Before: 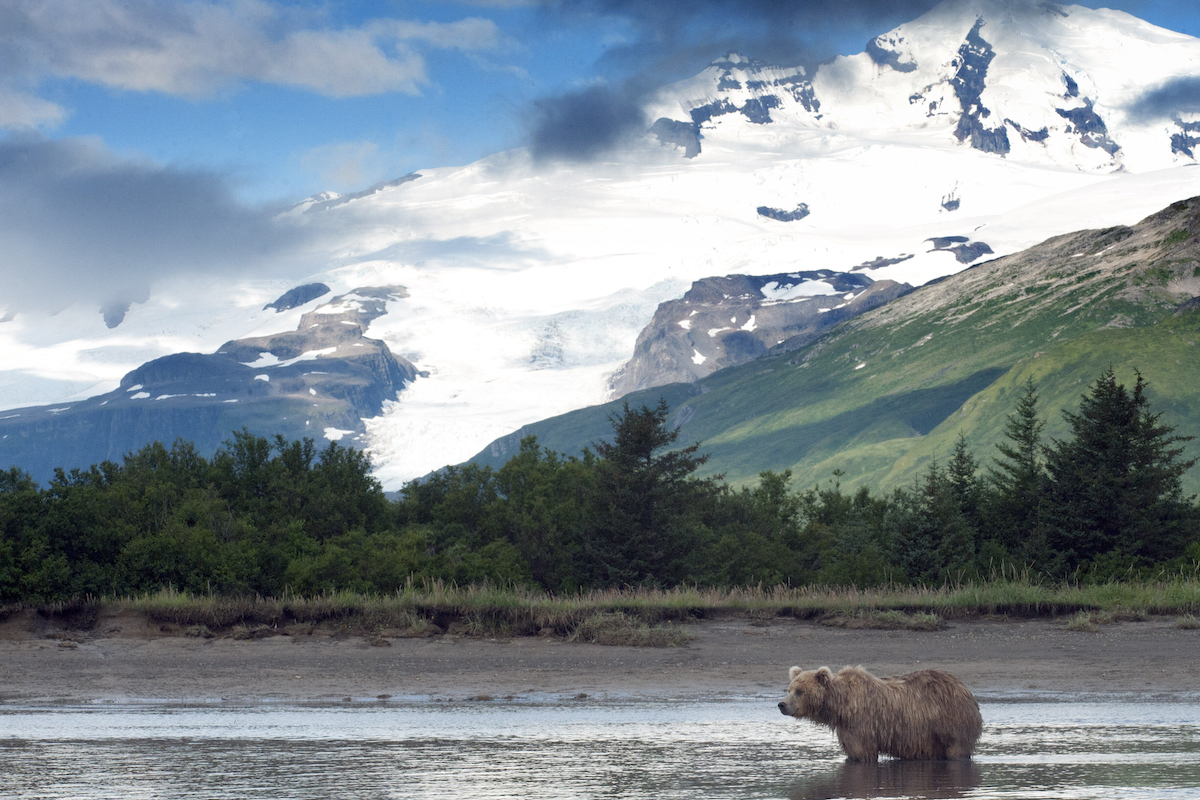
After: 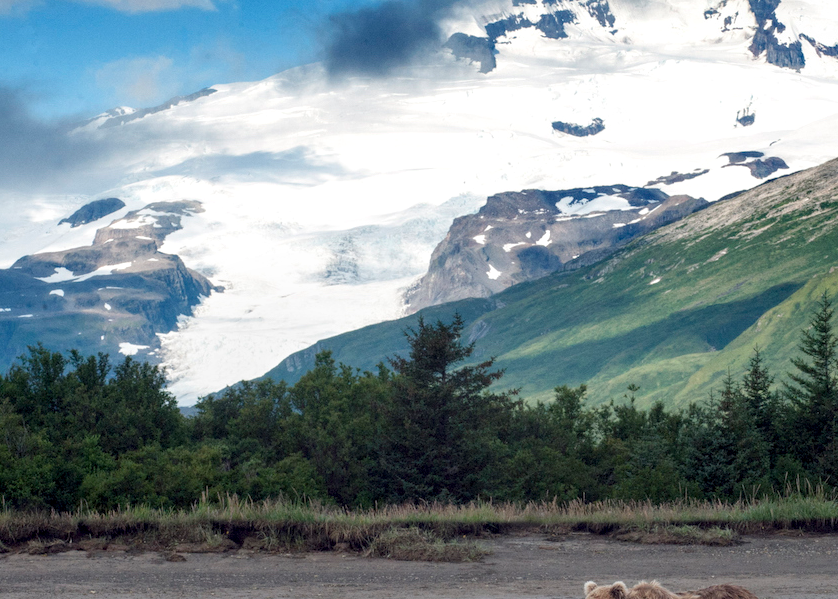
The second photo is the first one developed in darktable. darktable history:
local contrast: on, module defaults
crop and rotate: left 17.094%, top 10.643%, right 13.044%, bottom 14.376%
